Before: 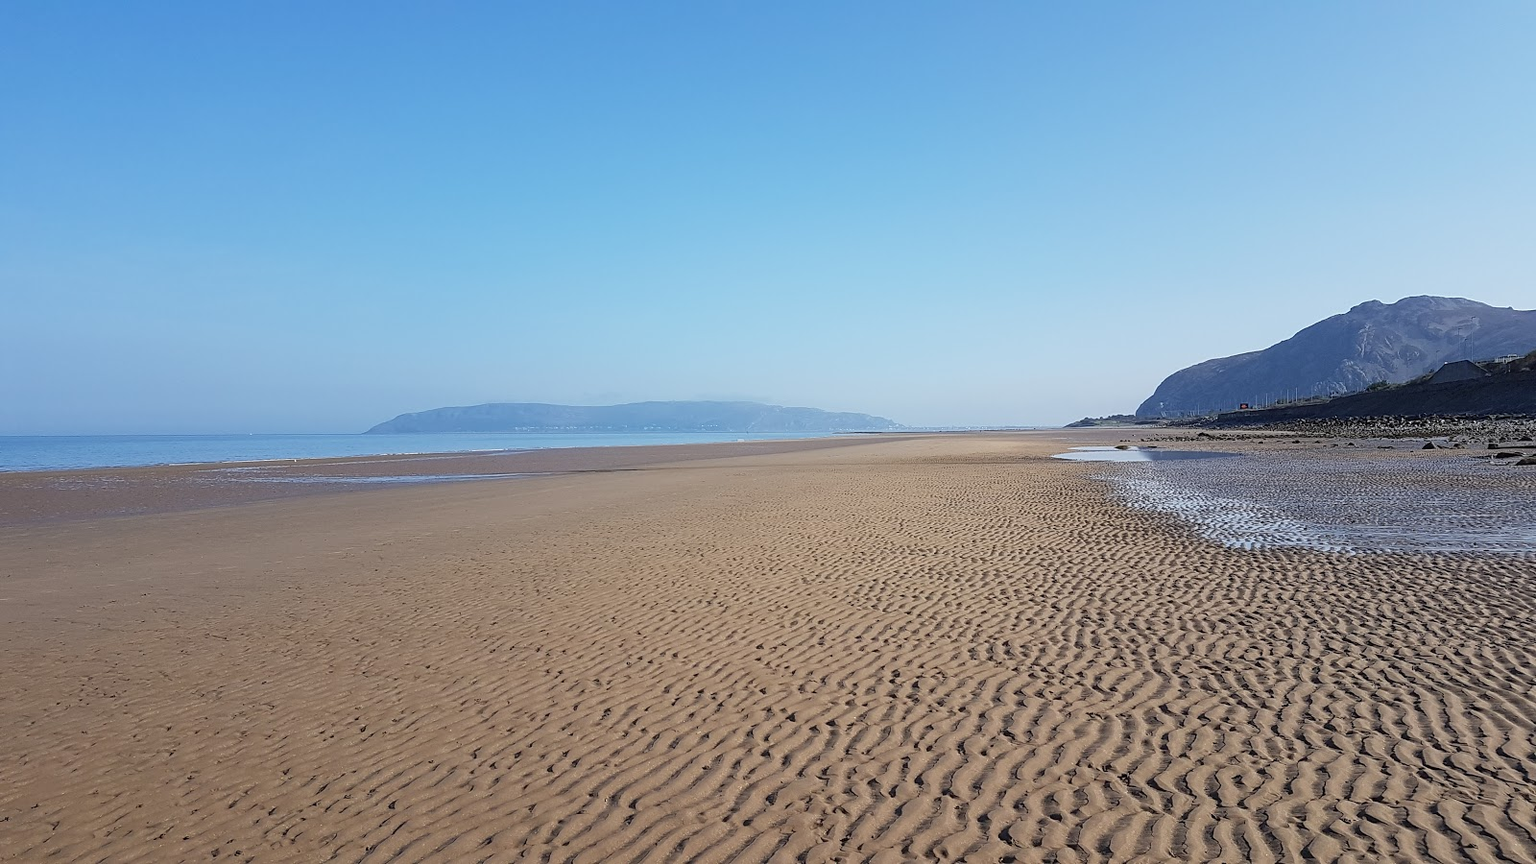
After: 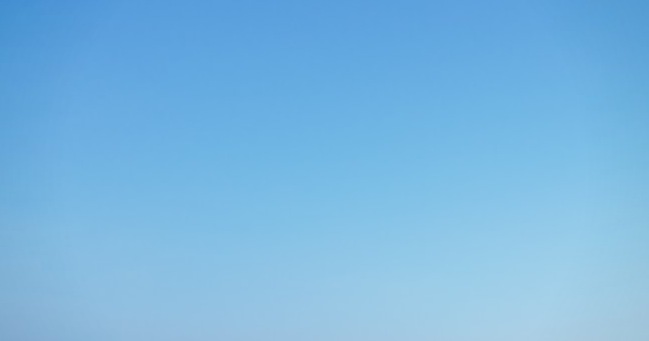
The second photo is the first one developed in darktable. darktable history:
crop: left 15.452%, top 5.459%, right 43.956%, bottom 56.62%
vignetting: brightness -0.233, saturation 0.141
